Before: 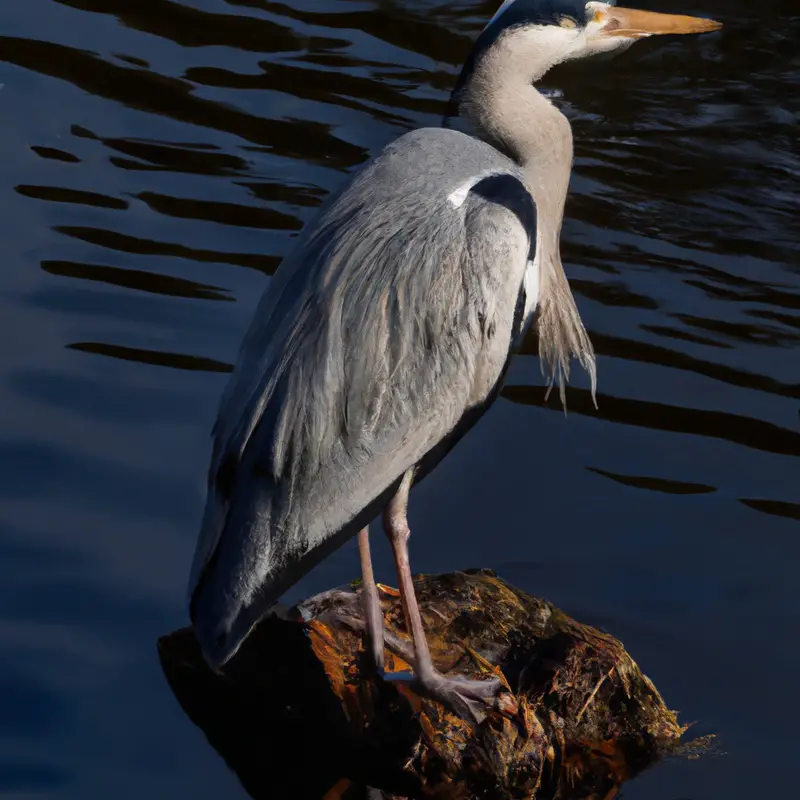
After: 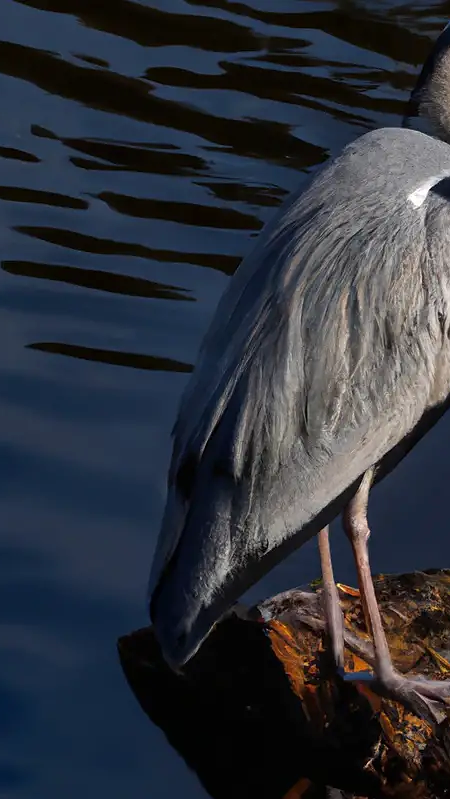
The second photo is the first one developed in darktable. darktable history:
crop: left 5.114%, right 38.589%
exposure: exposure 0.127 EV, compensate highlight preservation false
sharpen: radius 1
